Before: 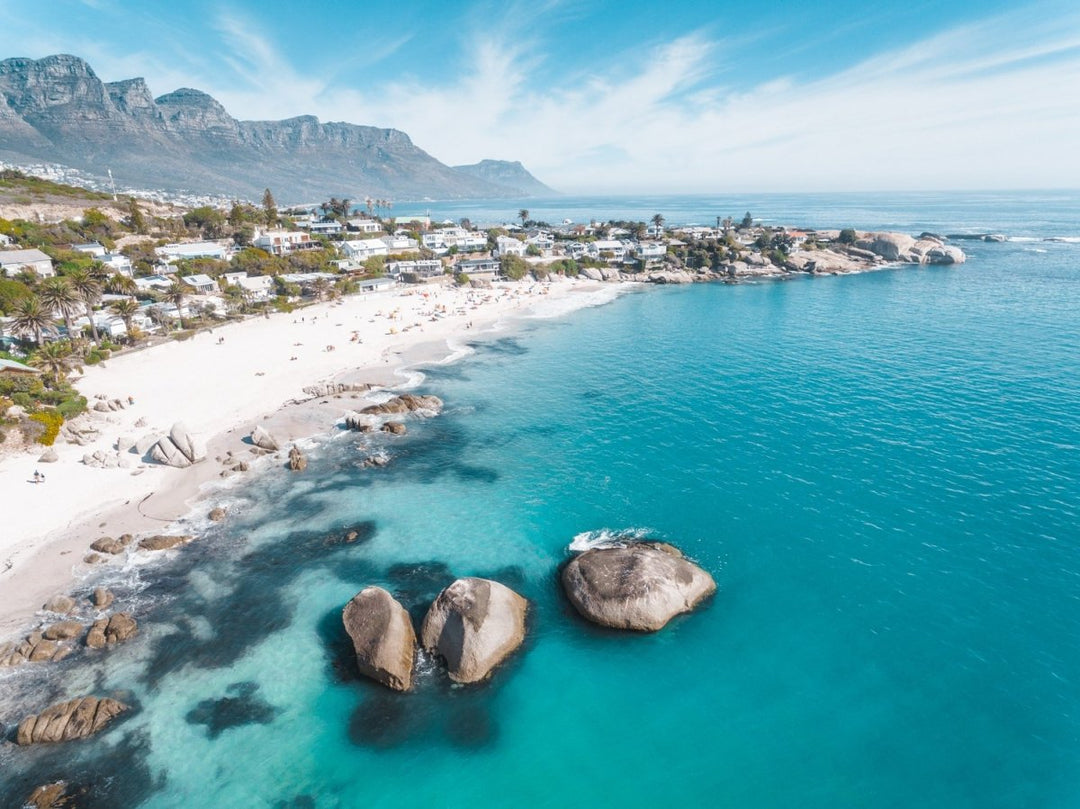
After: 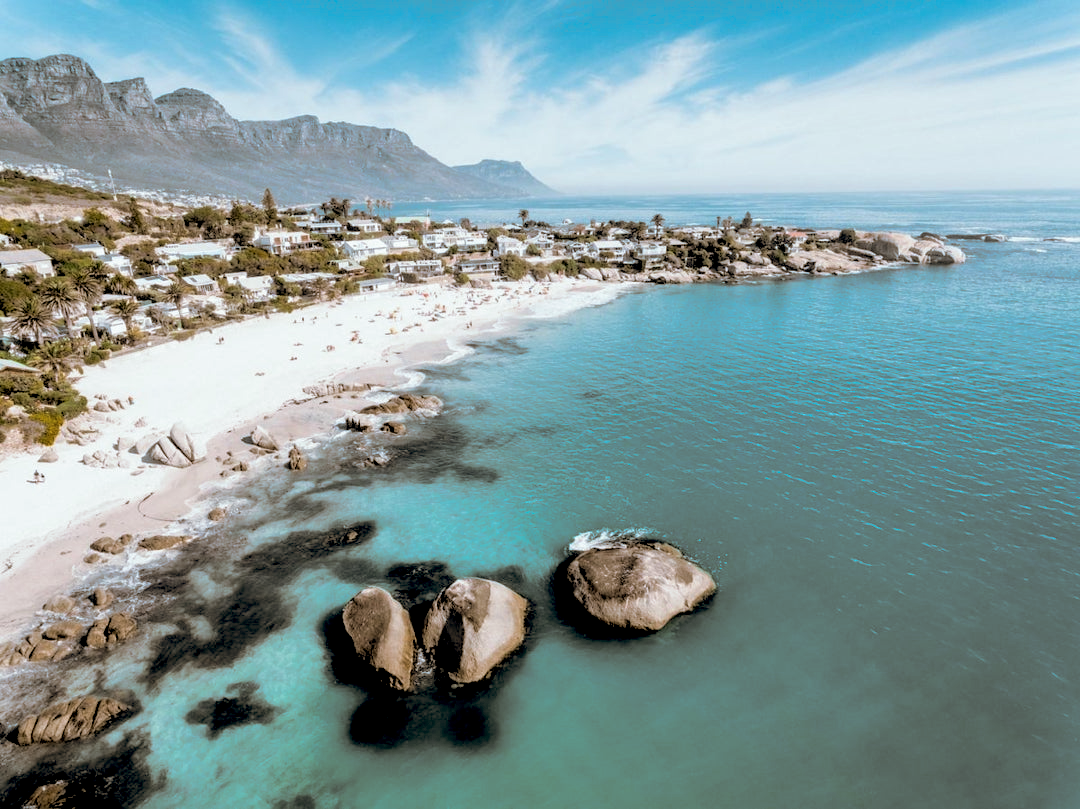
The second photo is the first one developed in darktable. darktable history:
split-toning: shadows › hue 37.98°, highlights › hue 185.58°, balance -55.261
exposure: black level correction 0.056, exposure -0.039 EV, compensate highlight preservation false
